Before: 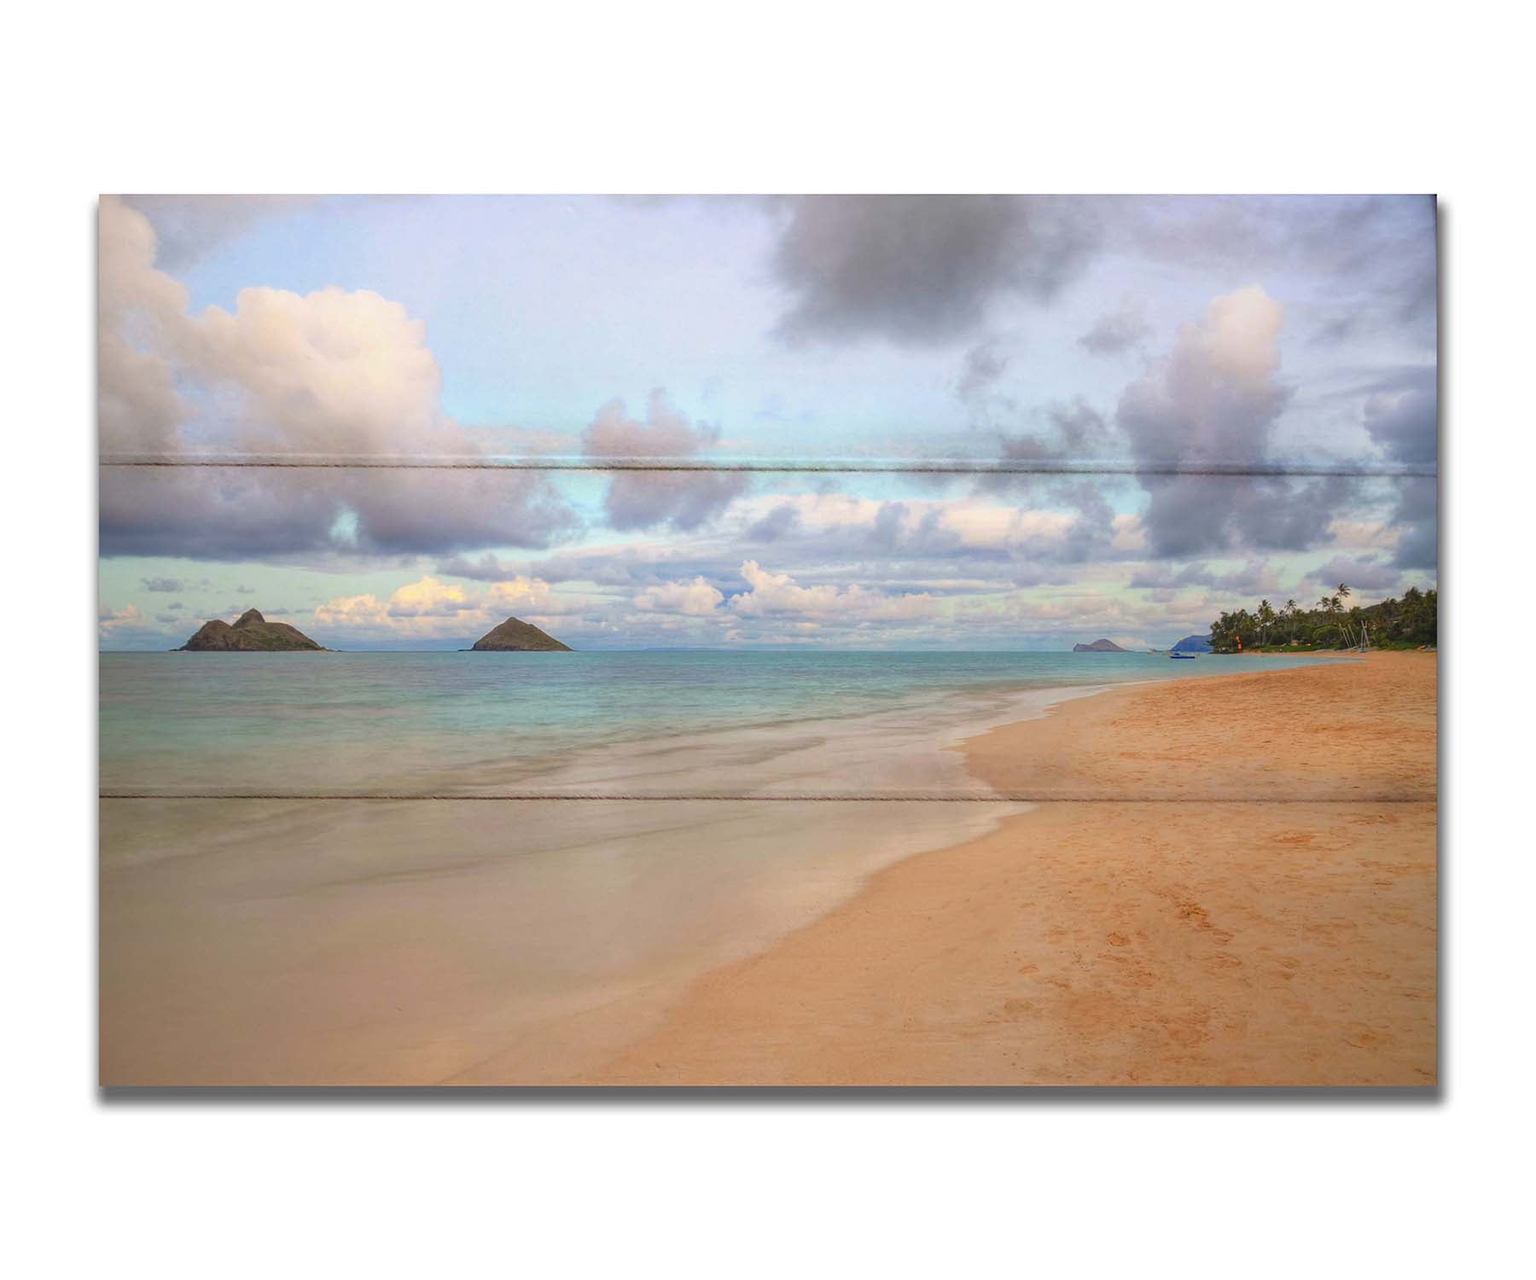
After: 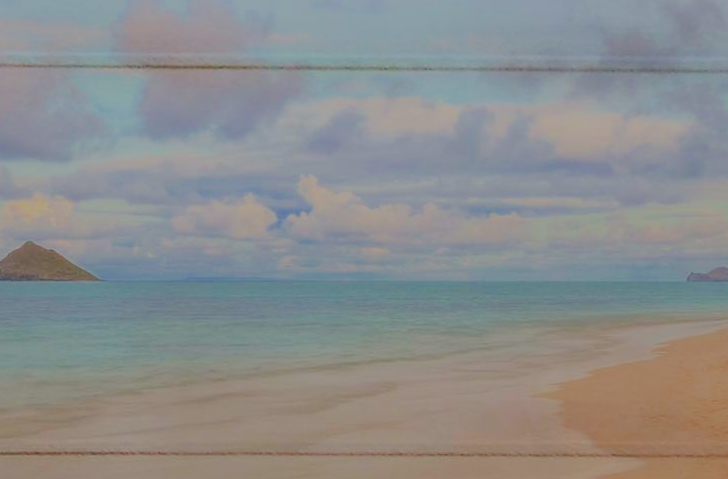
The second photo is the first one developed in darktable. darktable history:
crop: left 31.751%, top 32.172%, right 27.8%, bottom 35.83%
filmic rgb: black relative exposure -14 EV, white relative exposure 8 EV, threshold 3 EV, hardness 3.74, latitude 50%, contrast 0.5, color science v5 (2021), contrast in shadows safe, contrast in highlights safe, enable highlight reconstruction true
